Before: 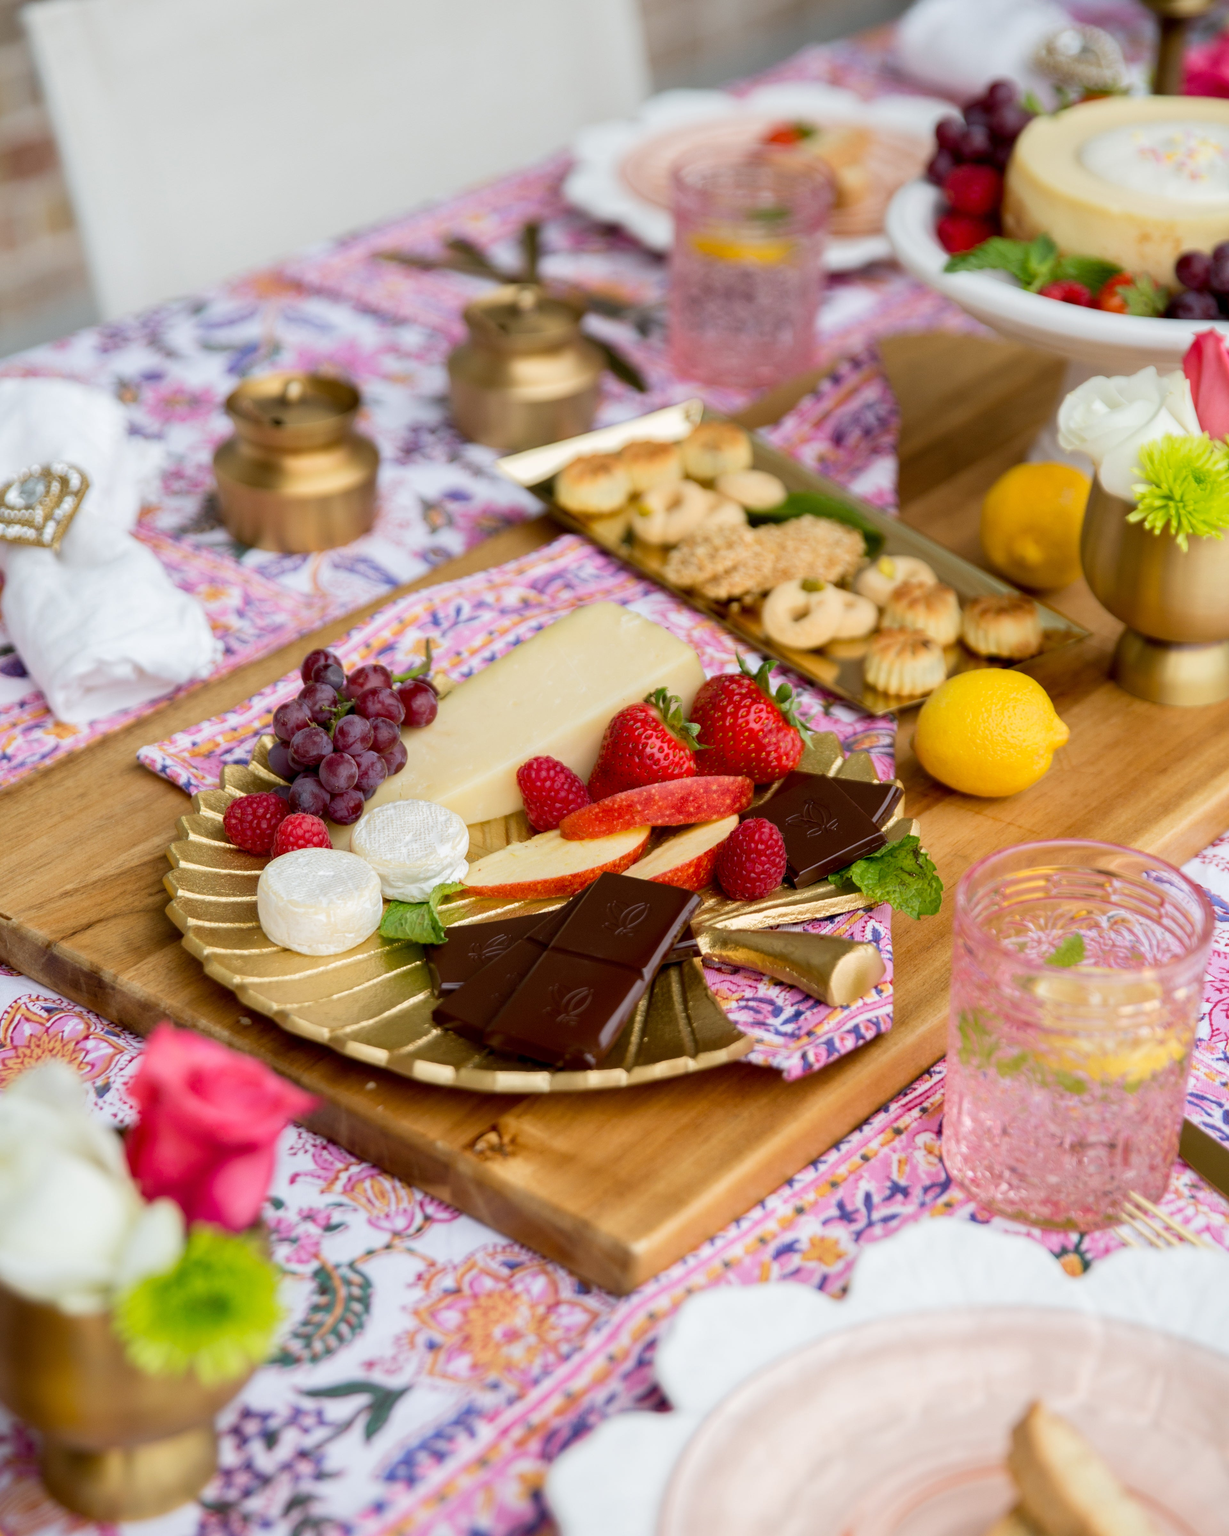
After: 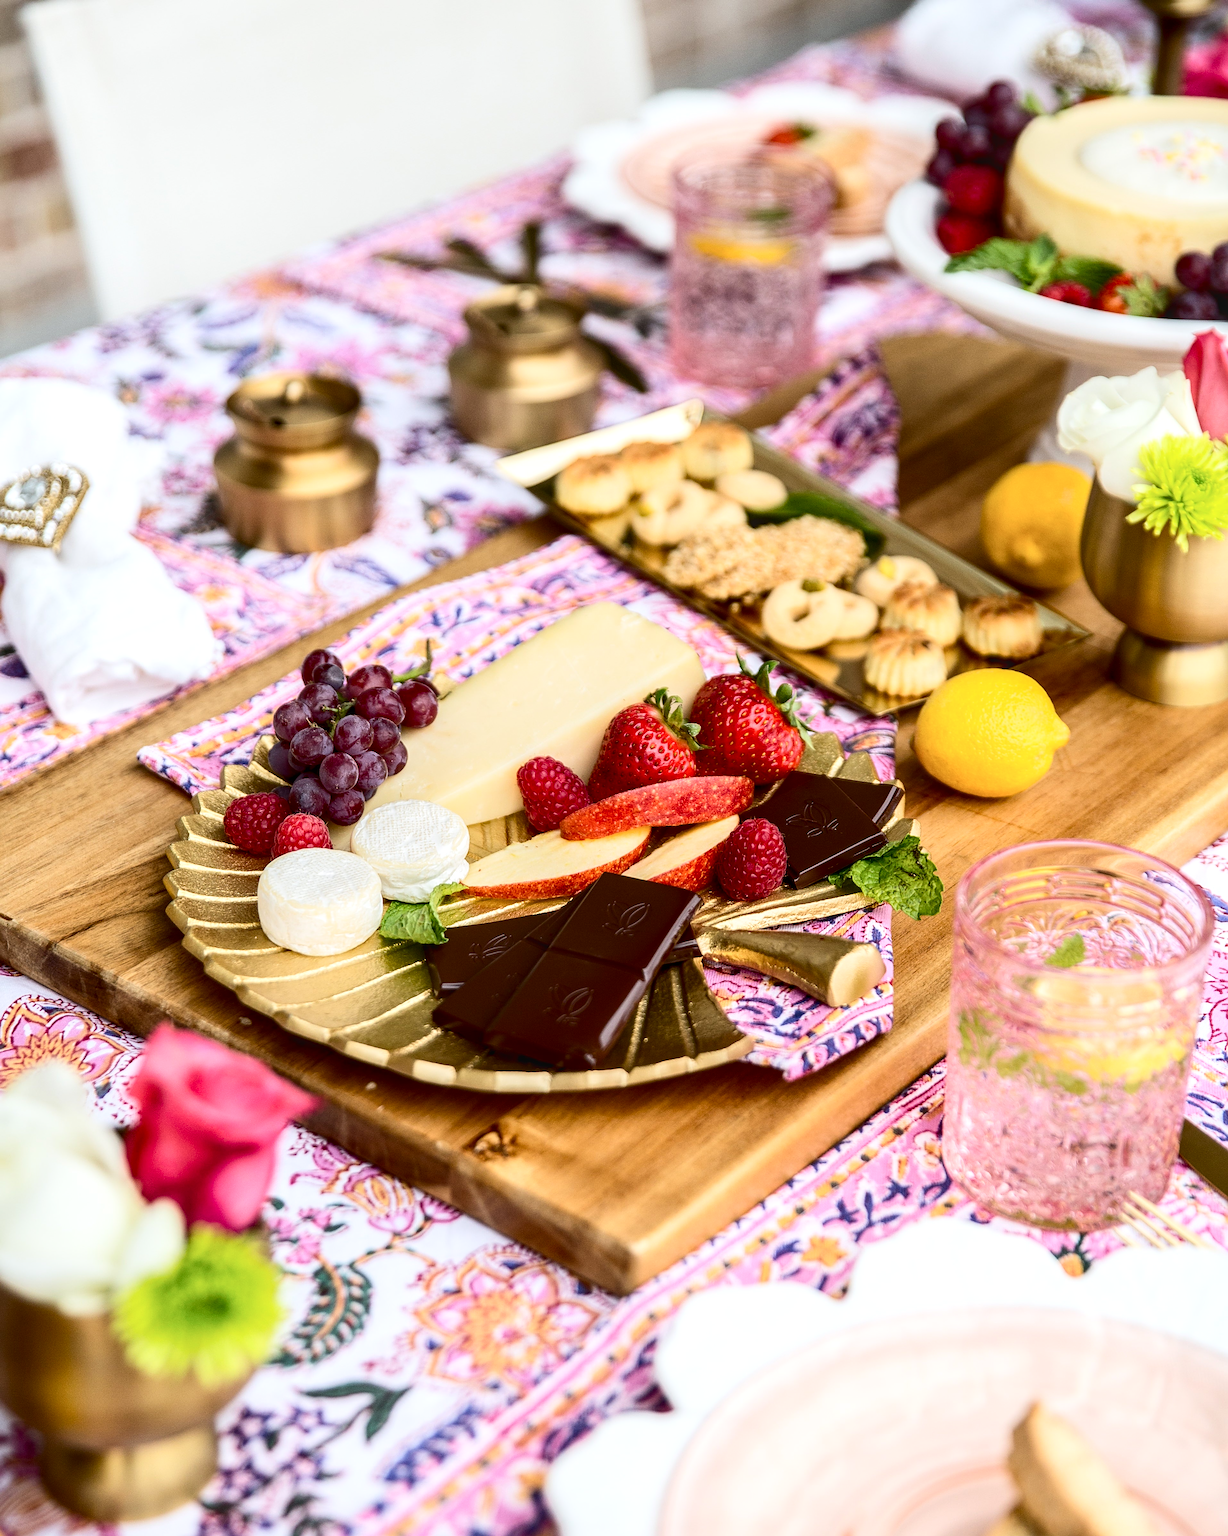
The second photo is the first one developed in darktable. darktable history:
contrast brightness saturation: contrast 0.295
exposure: exposure 0.225 EV, compensate exposure bias true, compensate highlight preservation false
tone equalizer: edges refinement/feathering 500, mask exposure compensation -1.57 EV, preserve details no
sharpen: radius 2.552, amount 0.652
local contrast: on, module defaults
